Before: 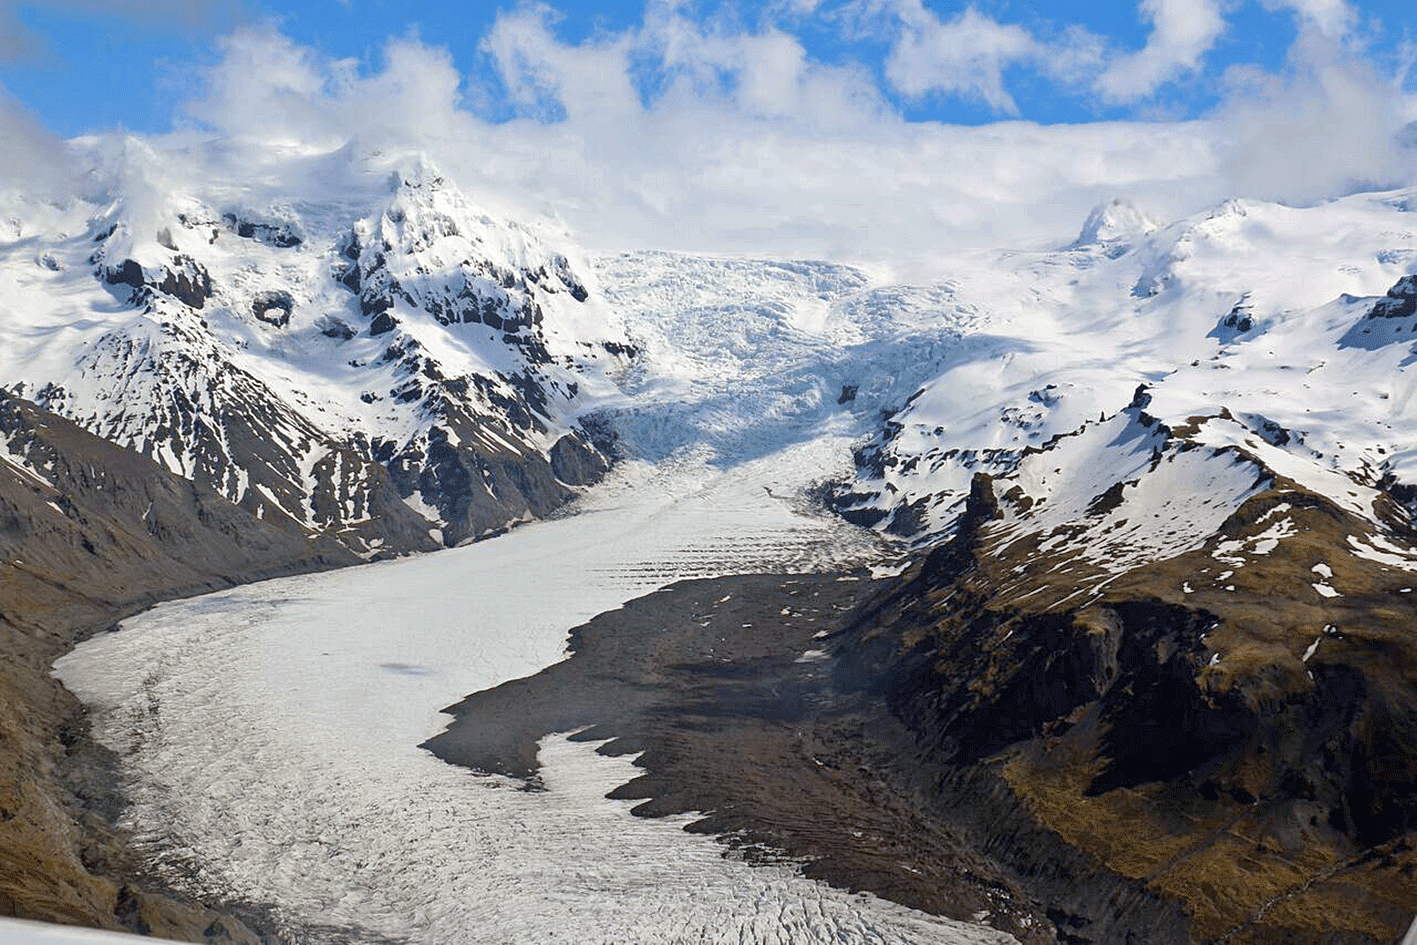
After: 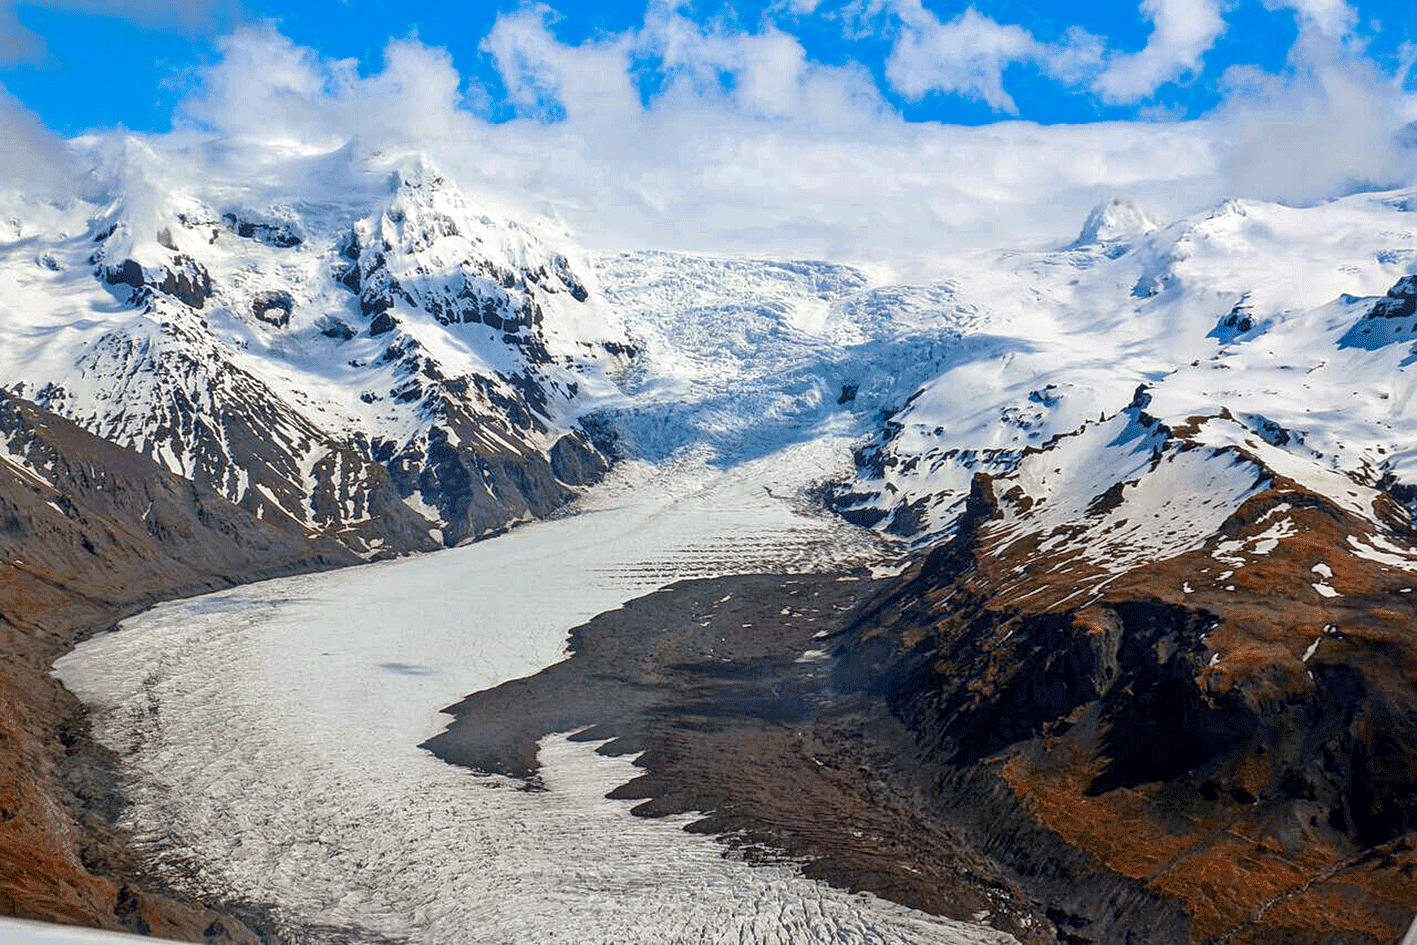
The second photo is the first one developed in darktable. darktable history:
local contrast: detail 130%
color balance rgb: linear chroma grading › global chroma 15%, perceptual saturation grading › global saturation 30%
color zones: curves: ch0 [(0.006, 0.385) (0.143, 0.563) (0.243, 0.321) (0.352, 0.464) (0.516, 0.456) (0.625, 0.5) (0.75, 0.5) (0.875, 0.5)]; ch1 [(0, 0.5) (0.134, 0.504) (0.246, 0.463) (0.421, 0.515) (0.5, 0.56) (0.625, 0.5) (0.75, 0.5) (0.875, 0.5)]; ch2 [(0, 0.5) (0.131, 0.426) (0.307, 0.289) (0.38, 0.188) (0.513, 0.216) (0.625, 0.548) (0.75, 0.468) (0.838, 0.396) (0.971, 0.311)]
